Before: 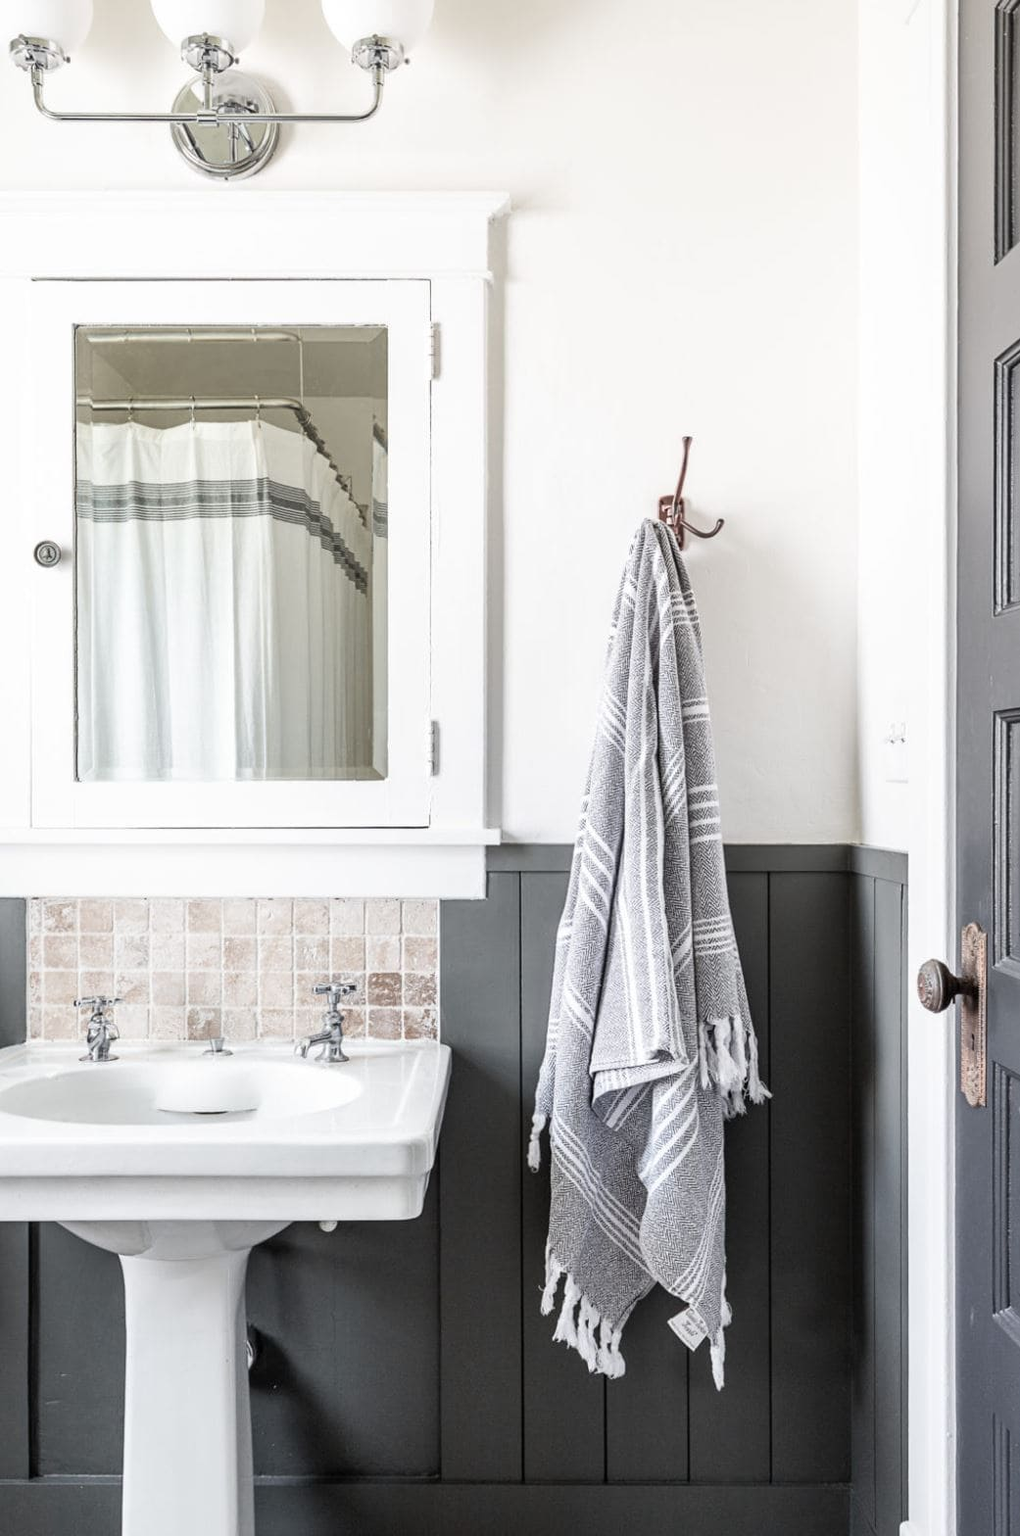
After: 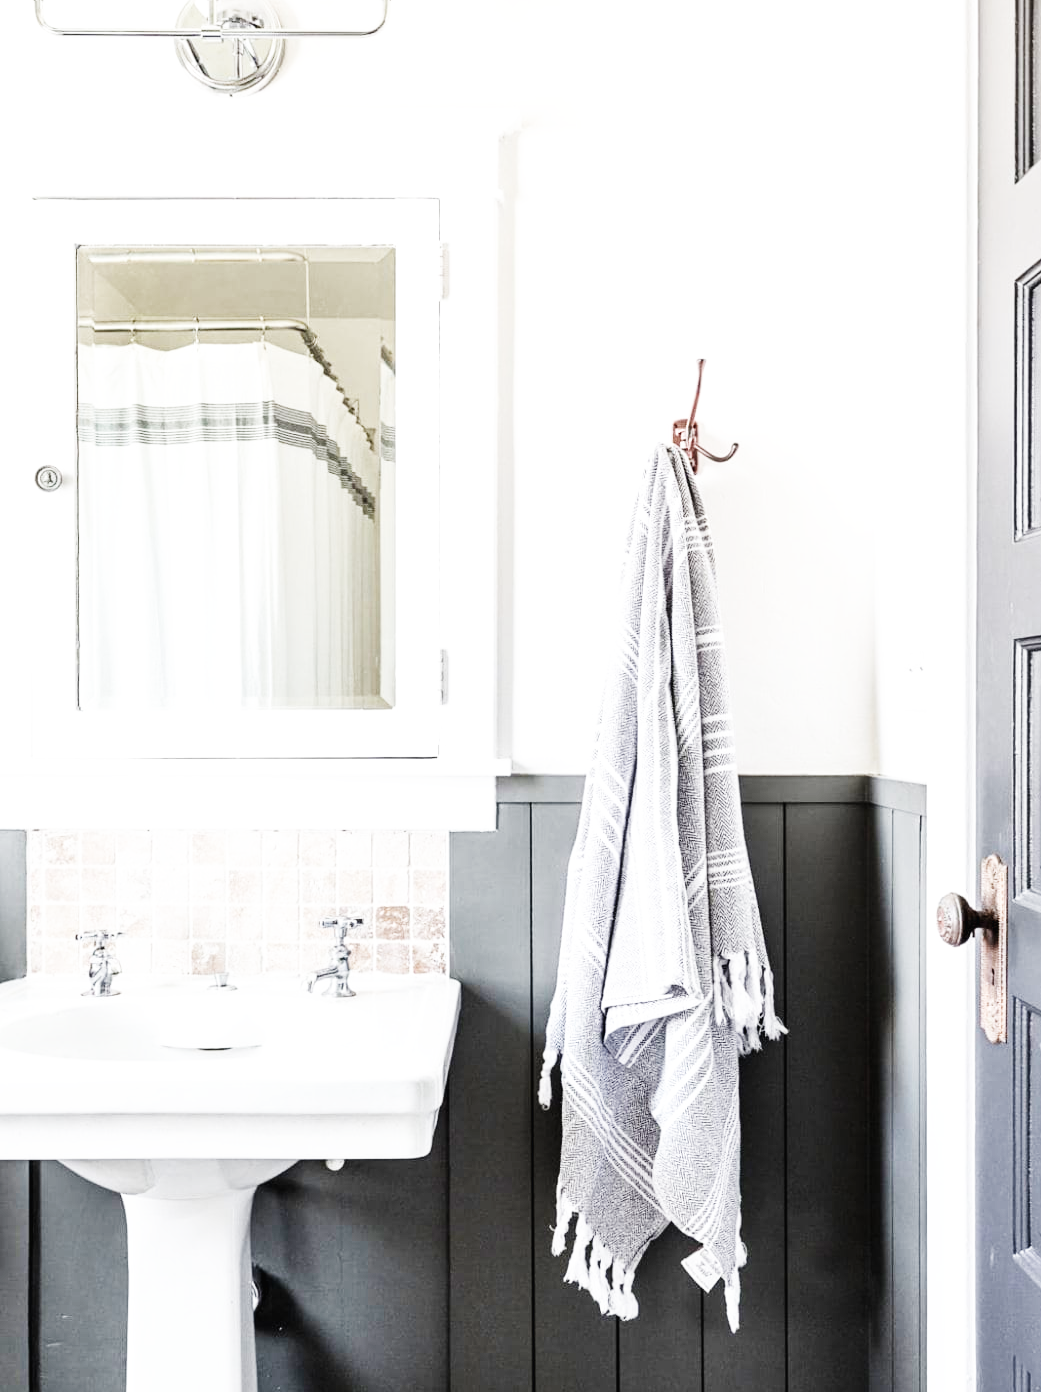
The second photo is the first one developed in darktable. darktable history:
crop and rotate: top 5.609%, bottom 5.609%
base curve: curves: ch0 [(0, 0.003) (0.001, 0.002) (0.006, 0.004) (0.02, 0.022) (0.048, 0.086) (0.094, 0.234) (0.162, 0.431) (0.258, 0.629) (0.385, 0.8) (0.548, 0.918) (0.751, 0.988) (1, 1)], preserve colors none
